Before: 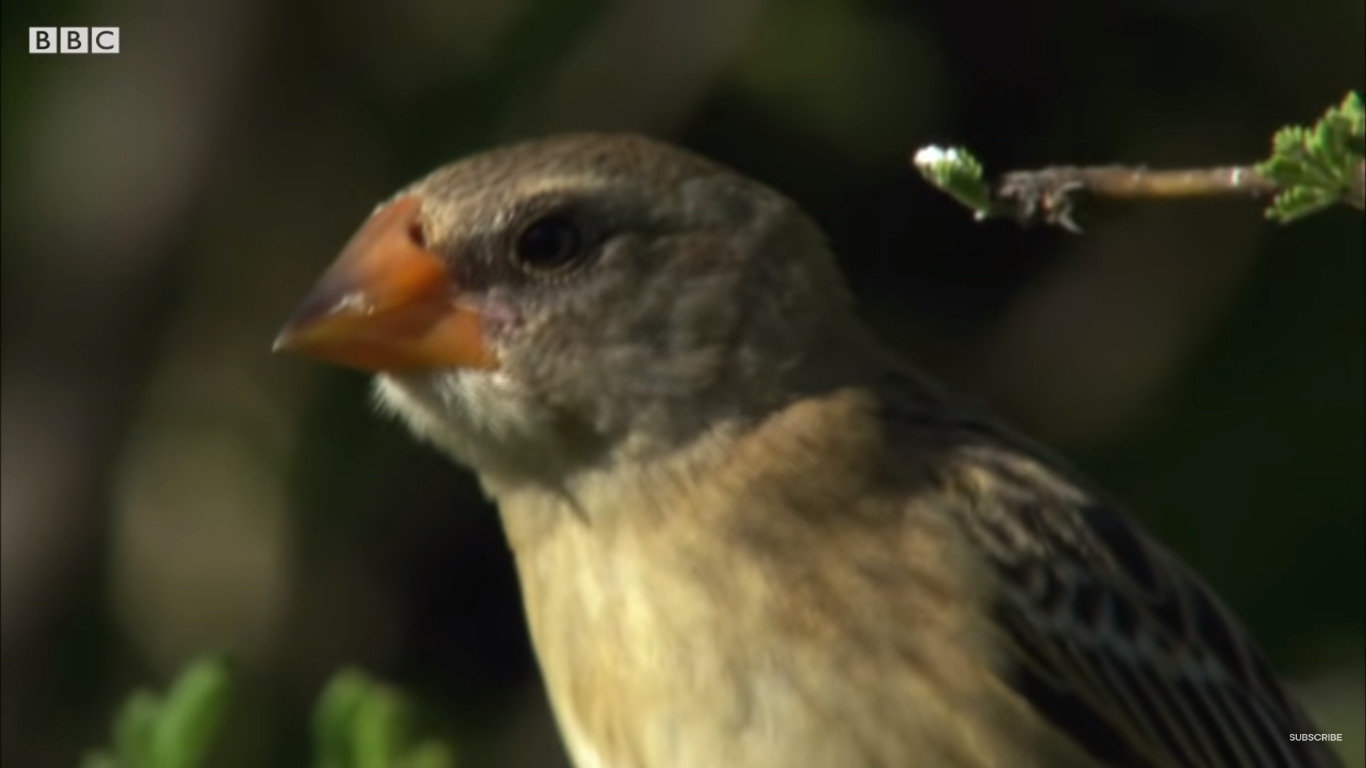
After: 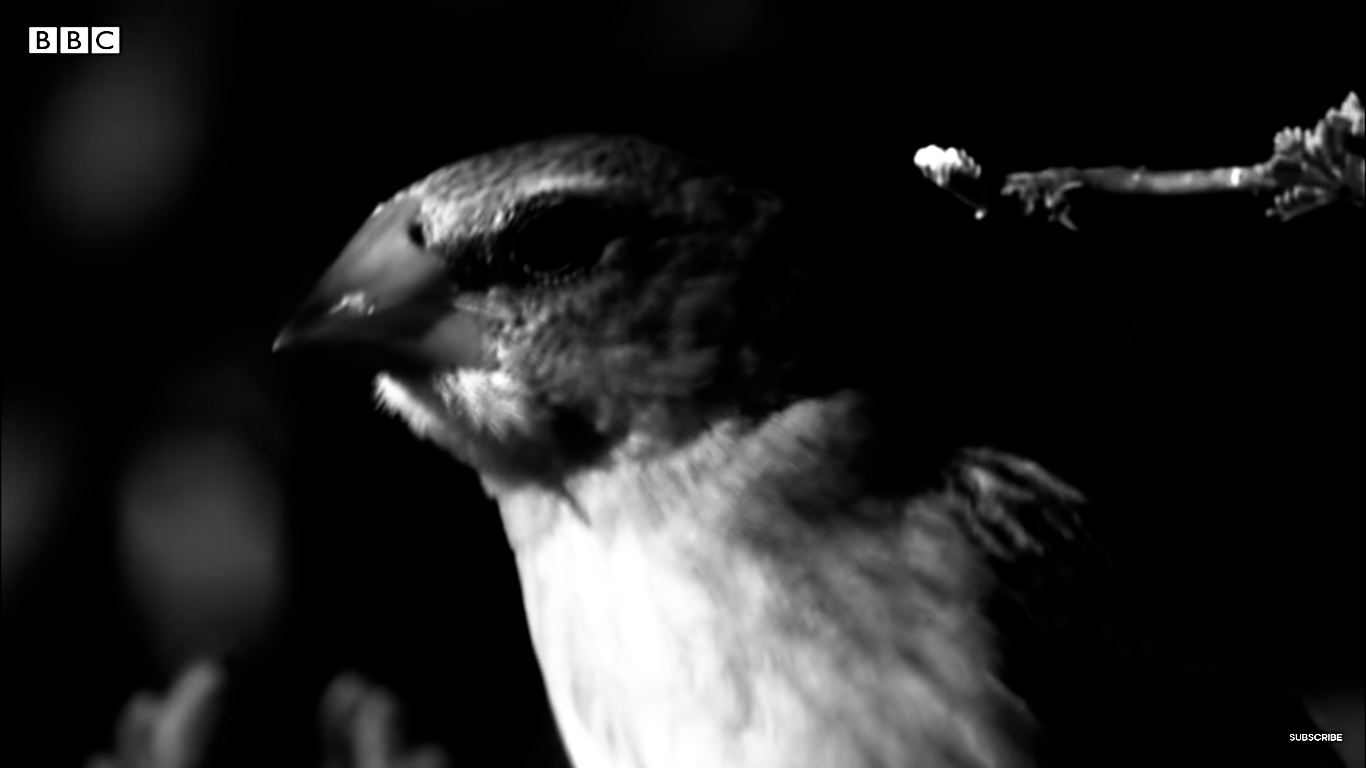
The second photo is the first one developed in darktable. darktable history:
tone equalizer: -8 EV -1.08 EV, -7 EV -0.988 EV, -6 EV -0.861 EV, -5 EV -0.595 EV, -3 EV 0.555 EV, -2 EV 0.855 EV, -1 EV 1.01 EV, +0 EV 1.06 EV, edges refinement/feathering 500, mask exposure compensation -1.57 EV, preserve details guided filter
color calibration: output gray [0.253, 0.26, 0.487, 0], illuminant Planckian (black body), x 0.376, y 0.374, temperature 4127.88 K
sharpen: amount 0.49
filmic rgb: middle gray luminance 8.68%, black relative exposure -6.36 EV, white relative exposure 2.71 EV, target black luminance 0%, hardness 4.73, latitude 73.73%, contrast 1.334, shadows ↔ highlights balance 9.84%
exposure: exposure 0.206 EV, compensate highlight preservation false
